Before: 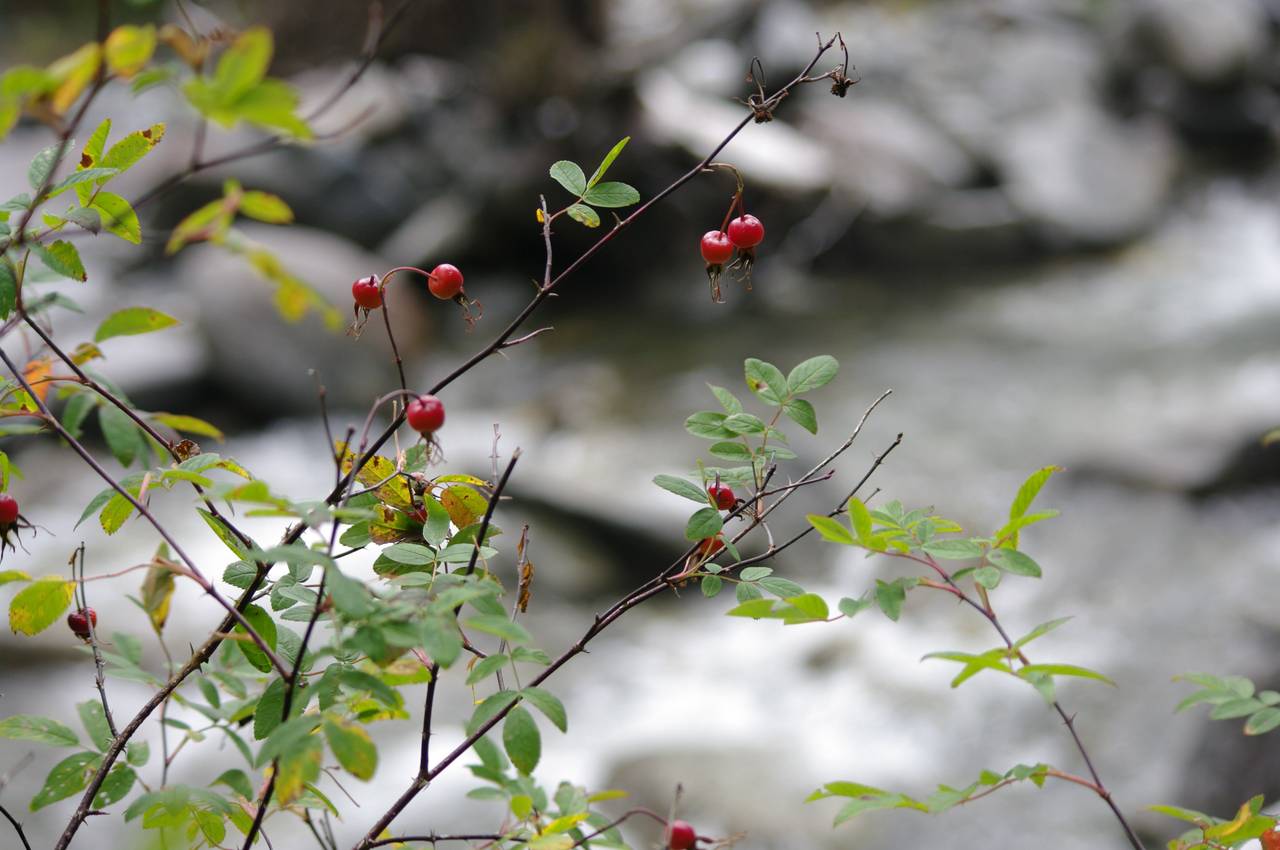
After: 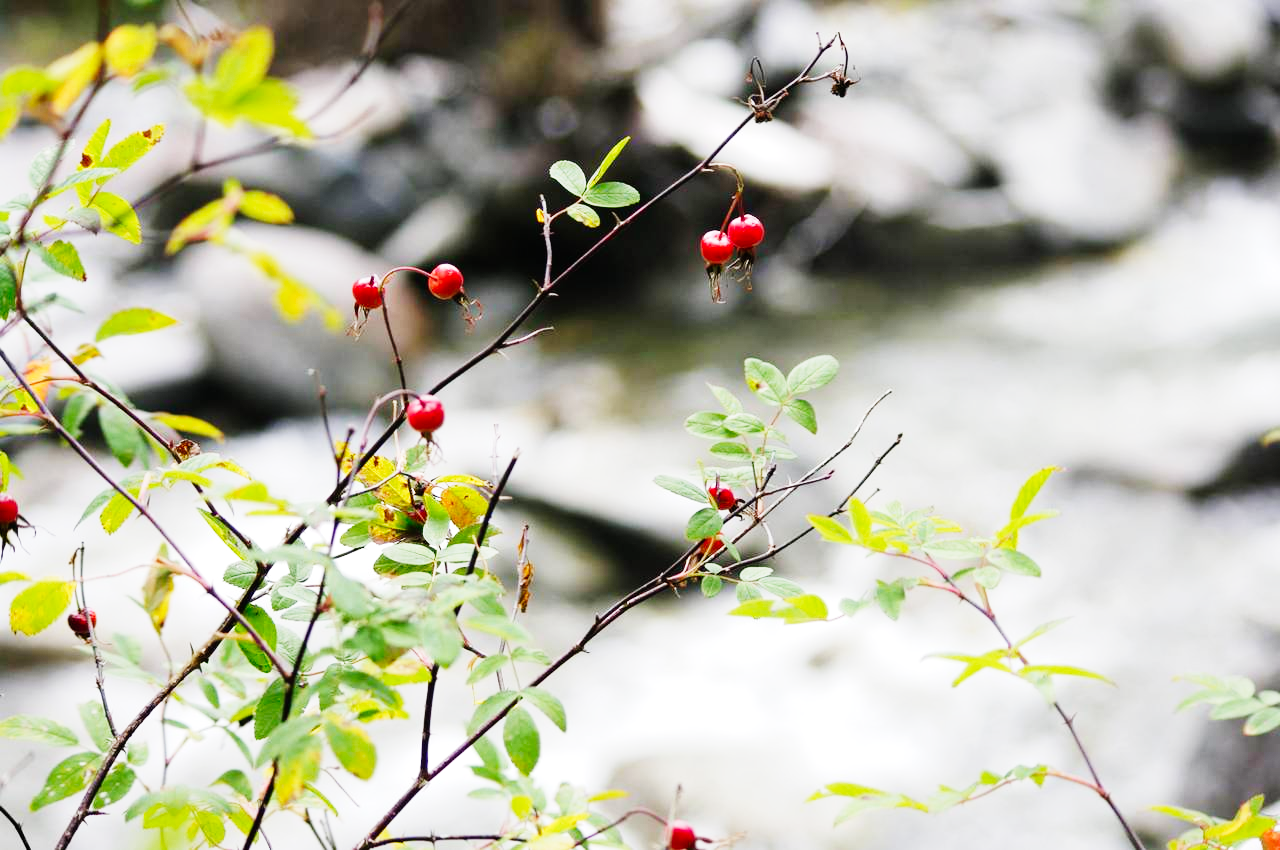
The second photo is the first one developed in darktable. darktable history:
exposure: exposure 0.2 EV, compensate highlight preservation false
base curve: curves: ch0 [(0, 0) (0, 0.001) (0.001, 0.001) (0.004, 0.002) (0.007, 0.004) (0.015, 0.013) (0.033, 0.045) (0.052, 0.096) (0.075, 0.17) (0.099, 0.241) (0.163, 0.42) (0.219, 0.55) (0.259, 0.616) (0.327, 0.722) (0.365, 0.765) (0.522, 0.873) (0.547, 0.881) (0.689, 0.919) (0.826, 0.952) (1, 1)], preserve colors none
